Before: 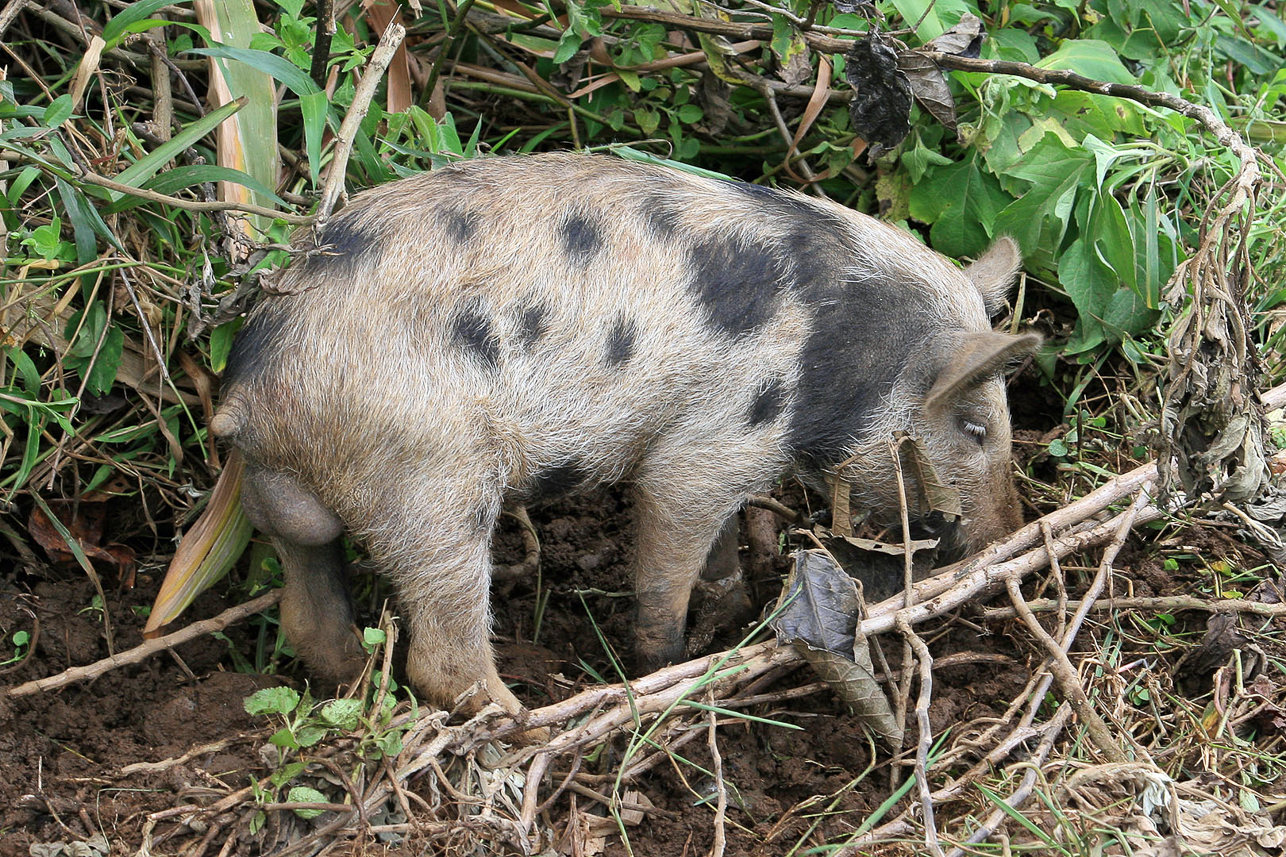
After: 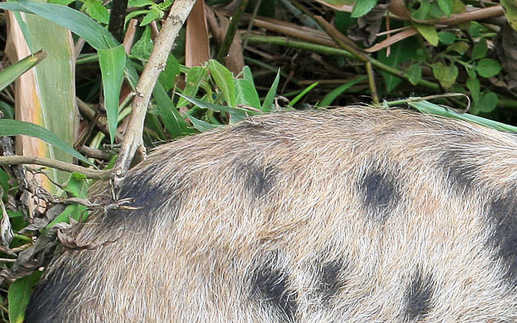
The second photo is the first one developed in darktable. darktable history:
exposure: compensate highlight preservation false
crop: left 15.719%, top 5.451%, right 44.063%, bottom 56.752%
tone equalizer: on, module defaults
